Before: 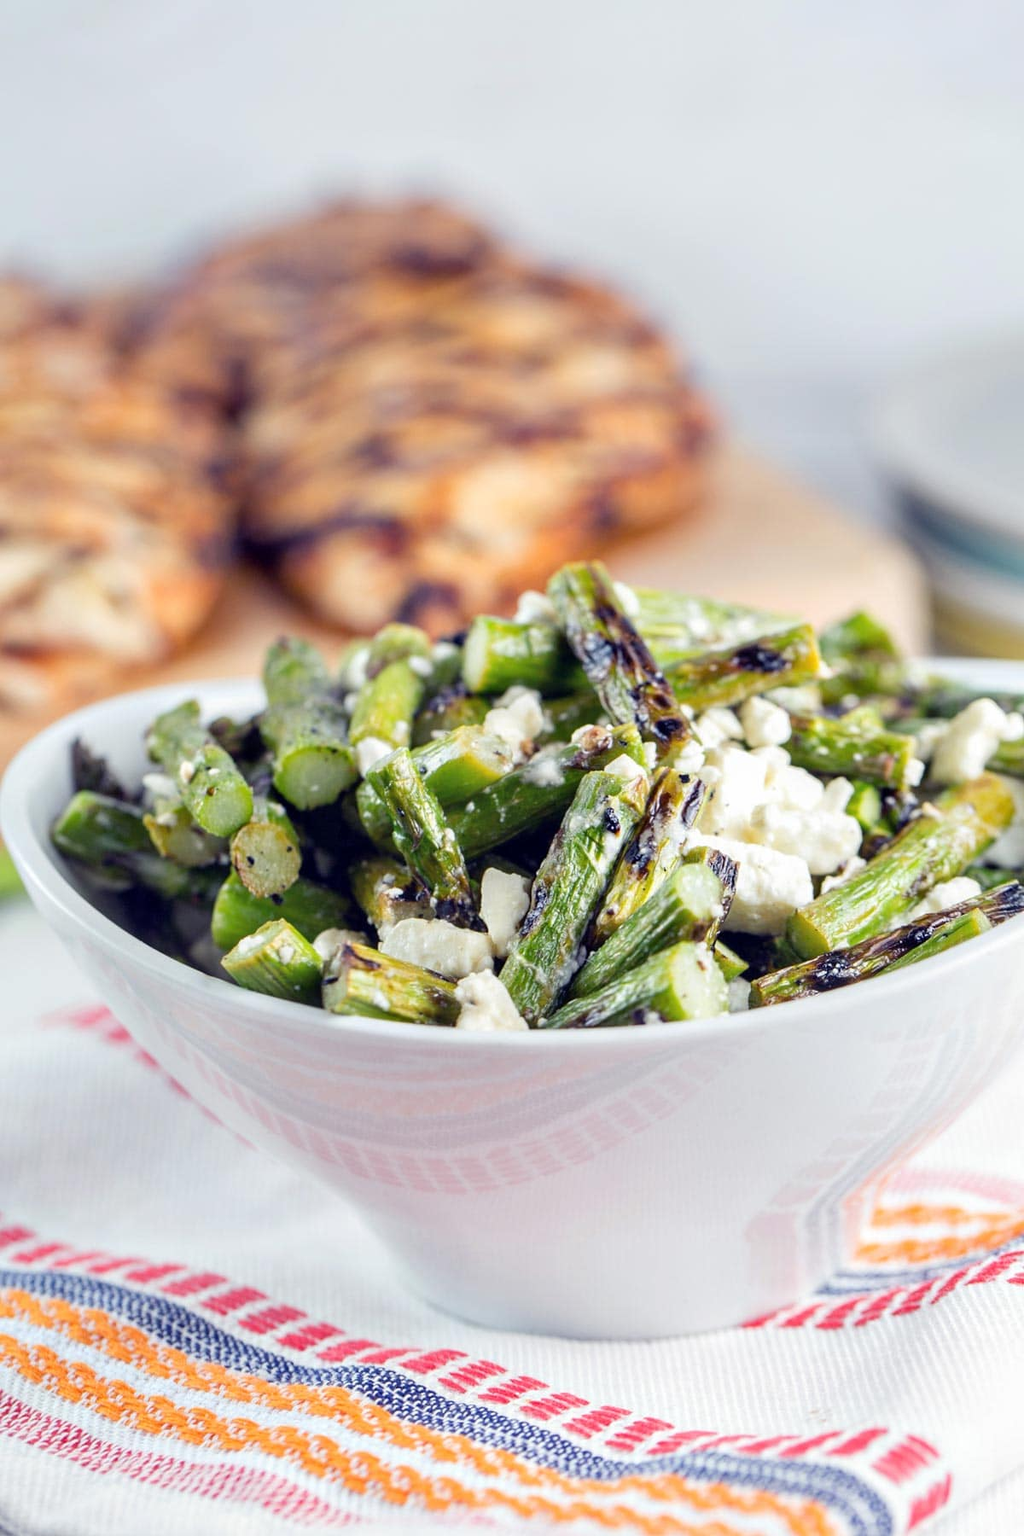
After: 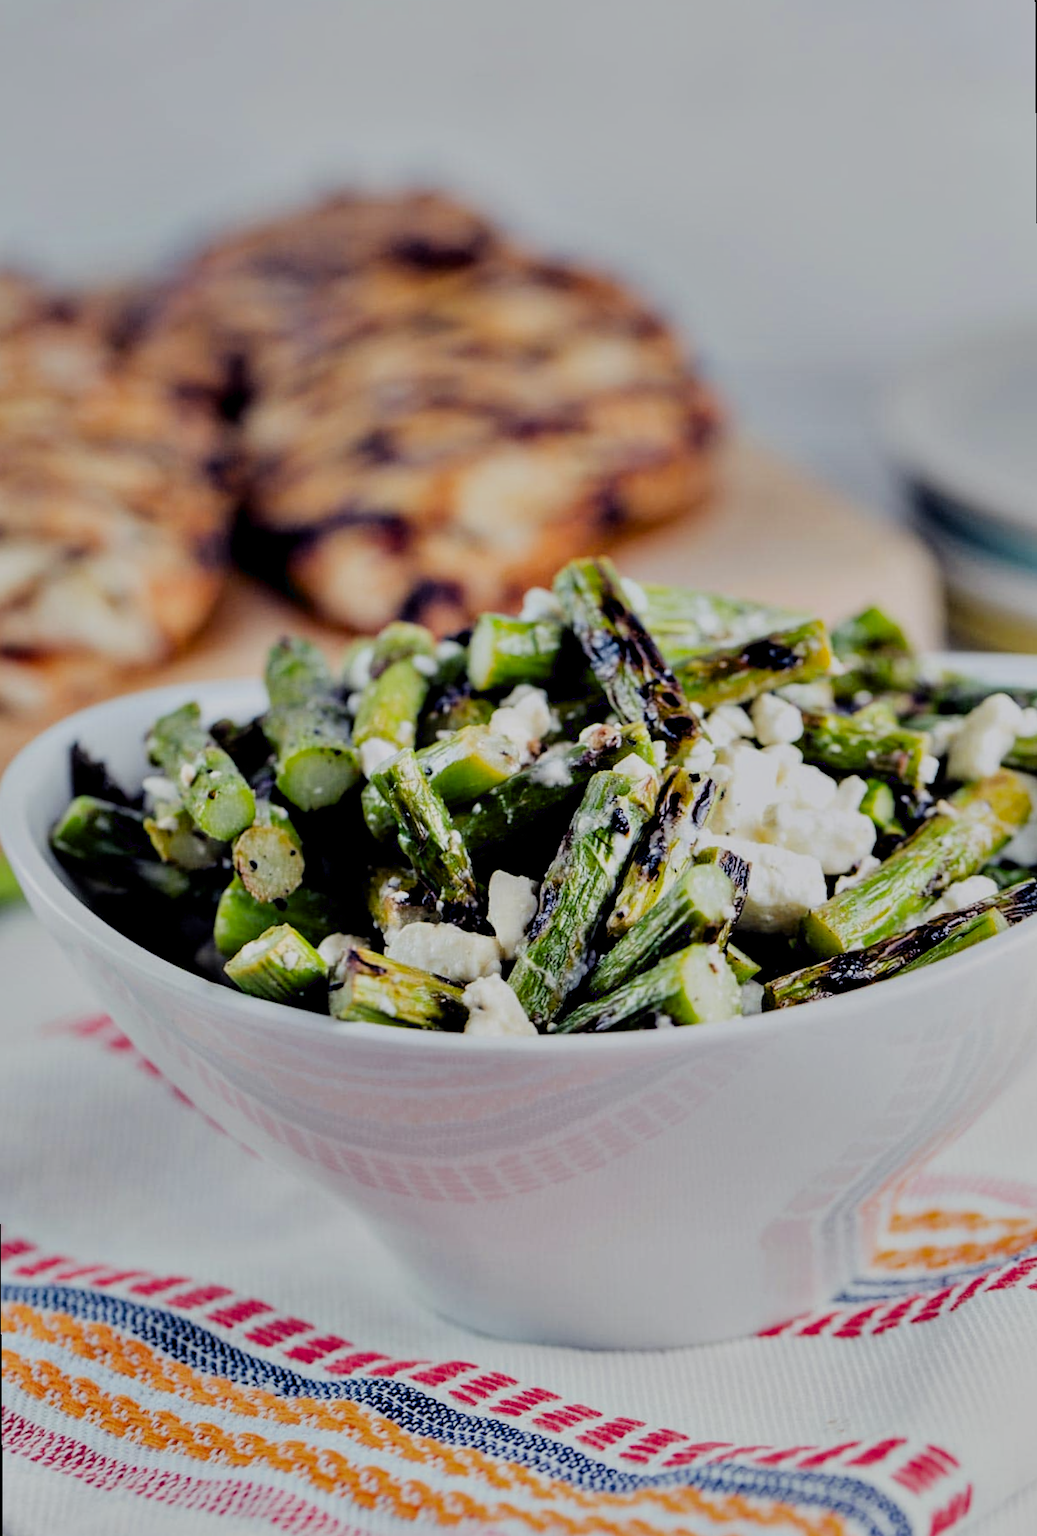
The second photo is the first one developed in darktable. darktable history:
rotate and perspective: rotation -0.45°, automatic cropping original format, crop left 0.008, crop right 0.992, crop top 0.012, crop bottom 0.988
filmic rgb: black relative exposure -7.32 EV, white relative exposure 5.09 EV, hardness 3.2
exposure: black level correction 0.009, exposure -0.637 EV, compensate highlight preservation false
contrast equalizer: octaves 7, y [[0.6 ×6], [0.55 ×6], [0 ×6], [0 ×6], [0 ×6]]
